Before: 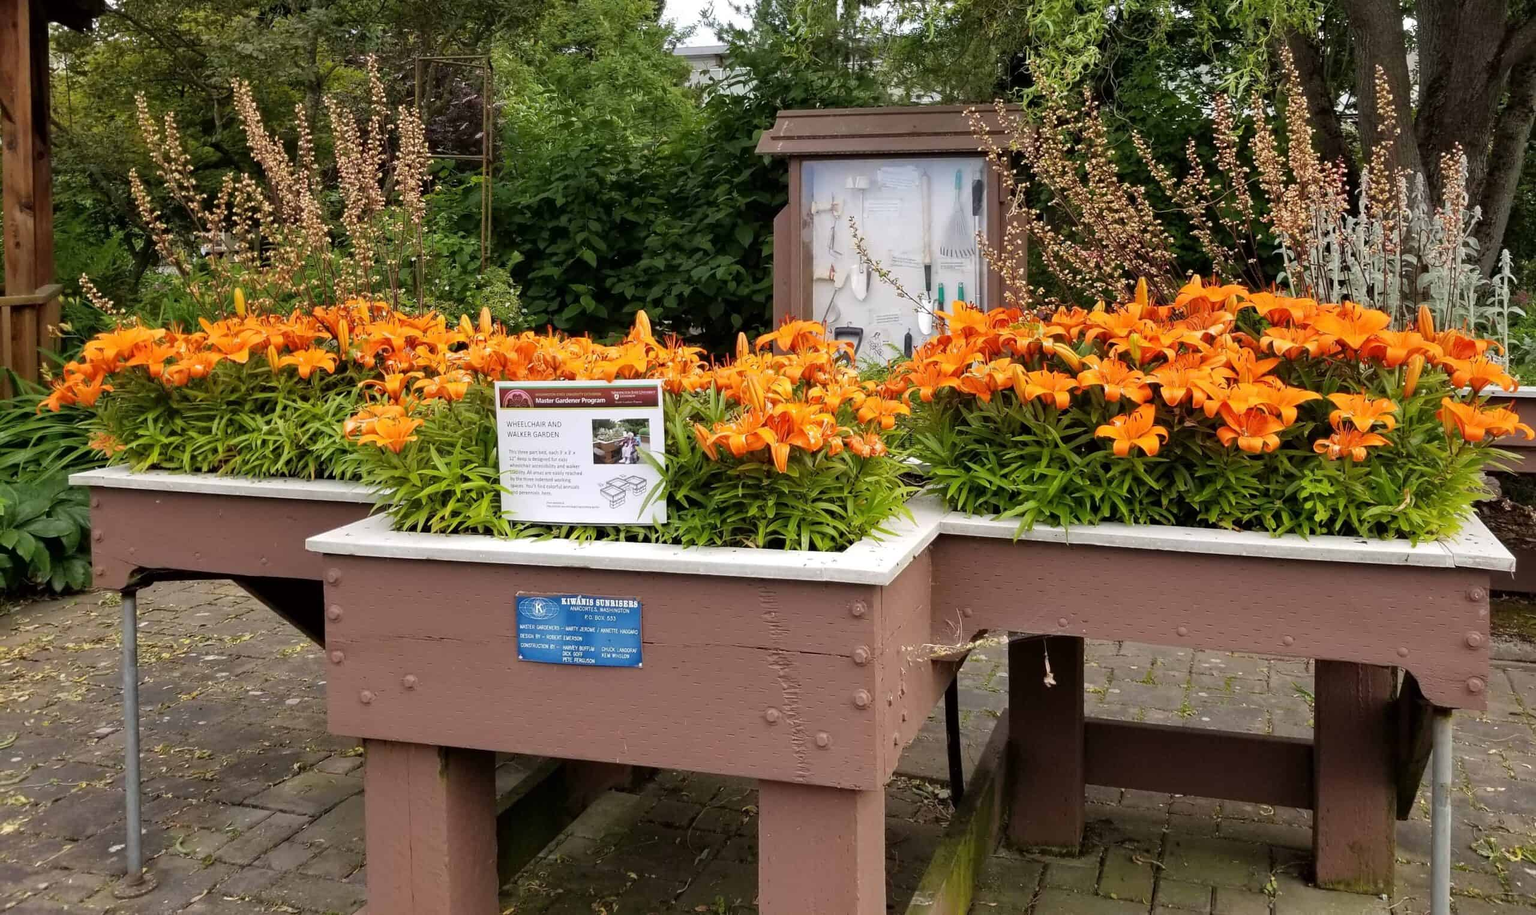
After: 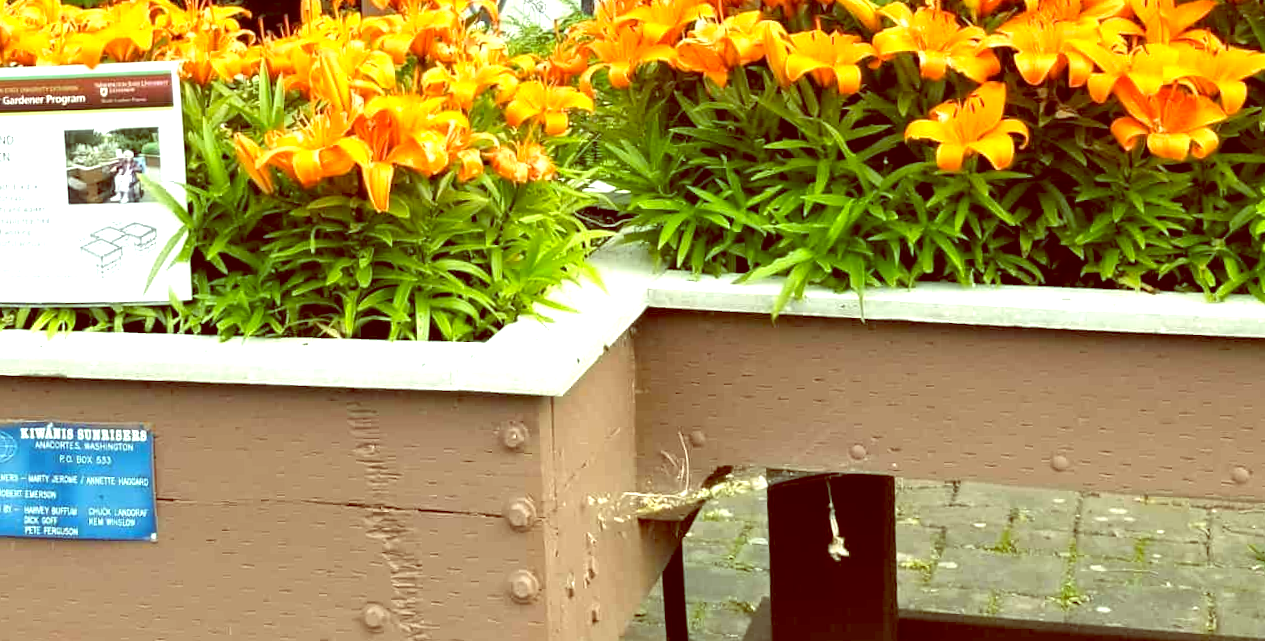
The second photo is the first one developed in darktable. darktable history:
crop: left 35.03%, top 36.625%, right 14.663%, bottom 20.057%
exposure: black level correction 0, exposure 1.1 EV, compensate exposure bias true, compensate highlight preservation false
color balance: lift [1, 1.015, 0.987, 0.985], gamma [1, 0.959, 1.042, 0.958], gain [0.927, 0.938, 1.072, 0.928], contrast 1.5%
rotate and perspective: rotation -1.32°, lens shift (horizontal) -0.031, crop left 0.015, crop right 0.985, crop top 0.047, crop bottom 0.982
